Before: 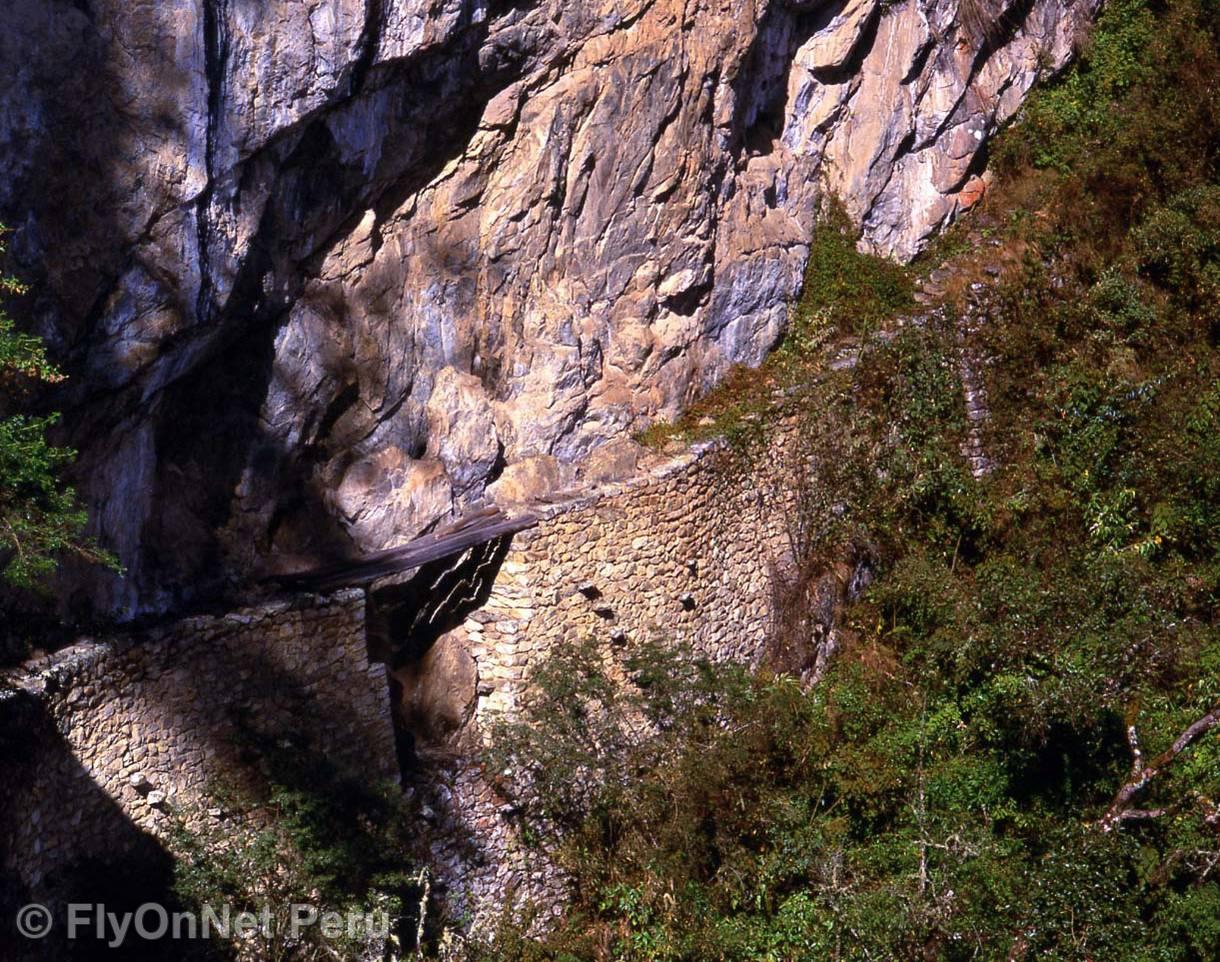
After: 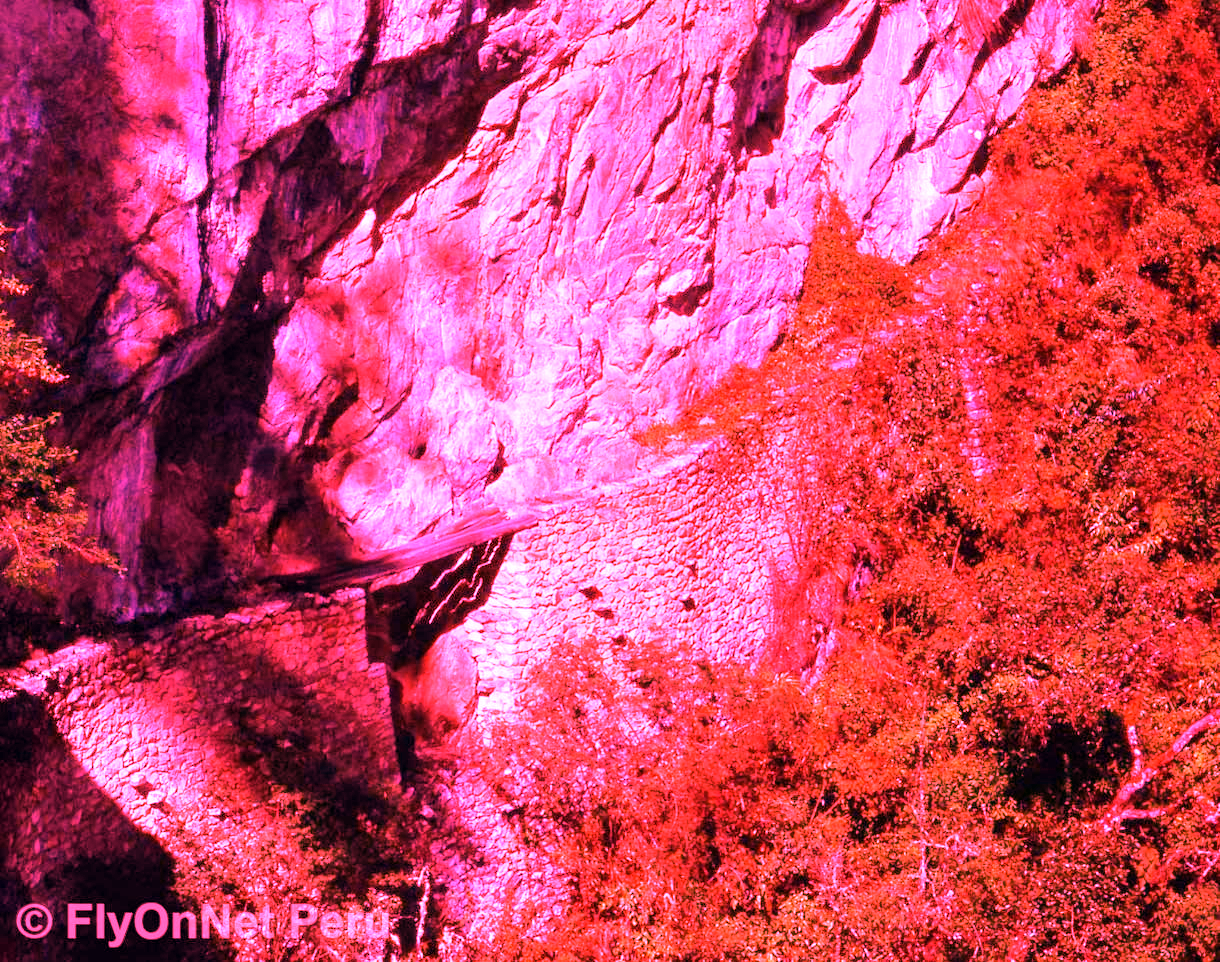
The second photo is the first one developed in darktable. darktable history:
shadows and highlights: radius 331.84, shadows 53.55, highlights -100, compress 94.63%, highlights color adjustment 73.23%, soften with gaussian
white balance: red 4.26, blue 1.802
